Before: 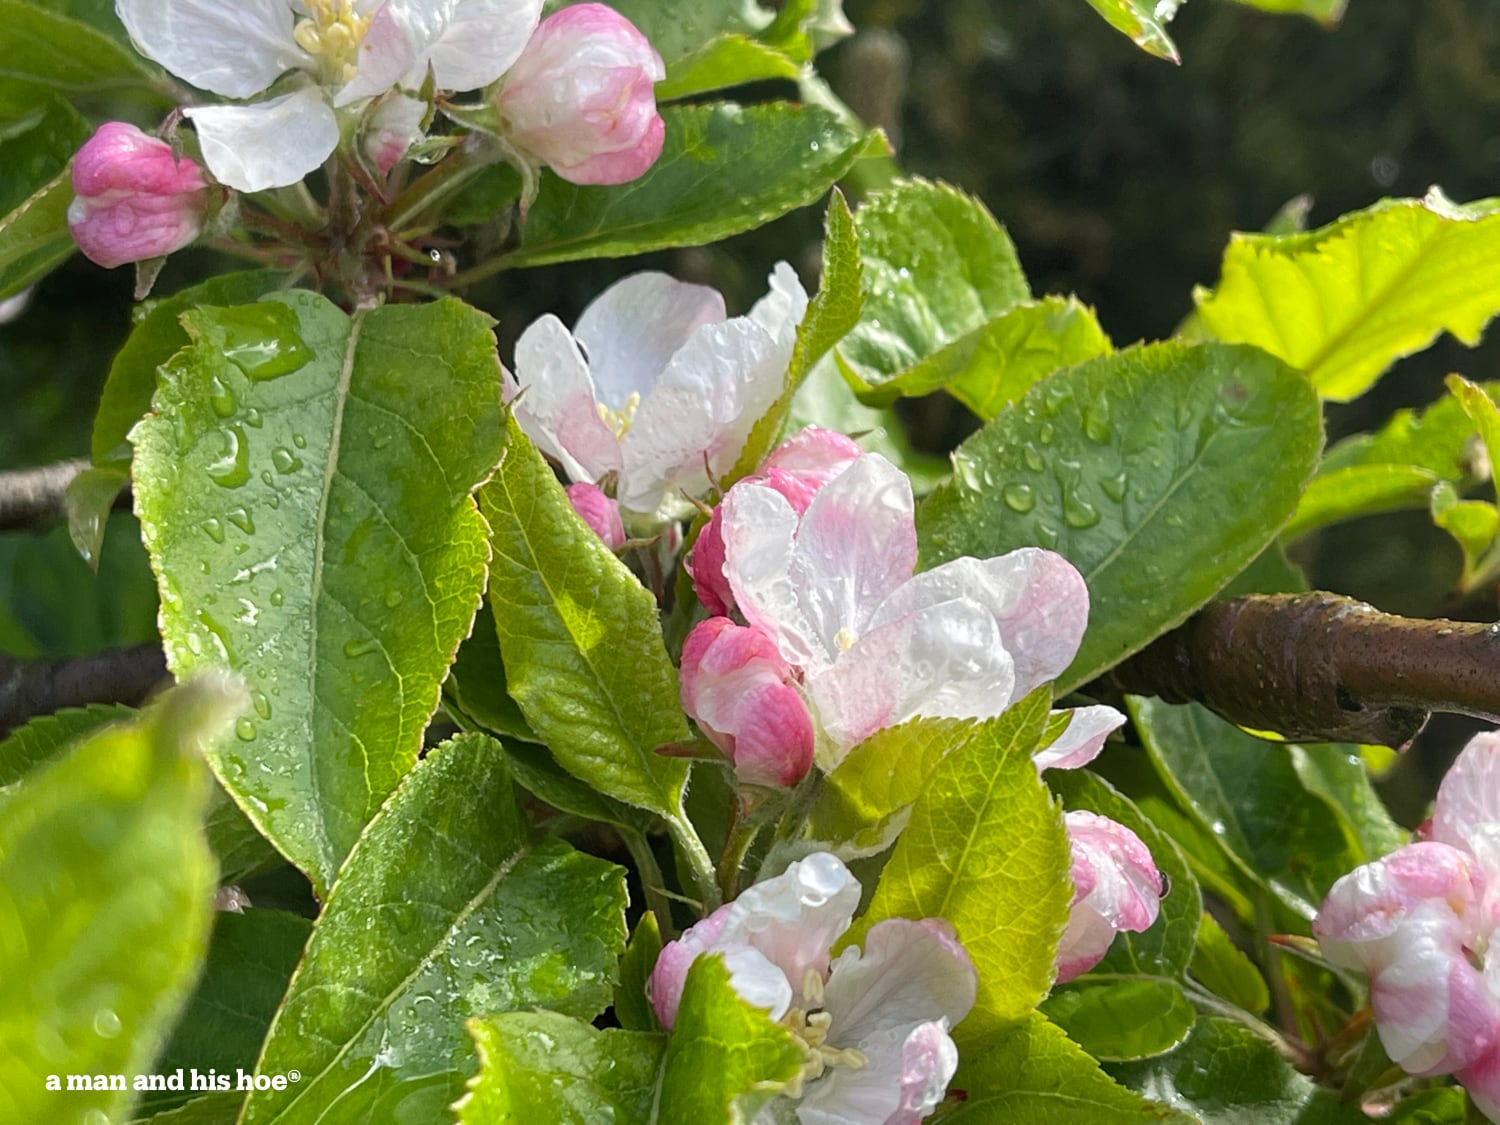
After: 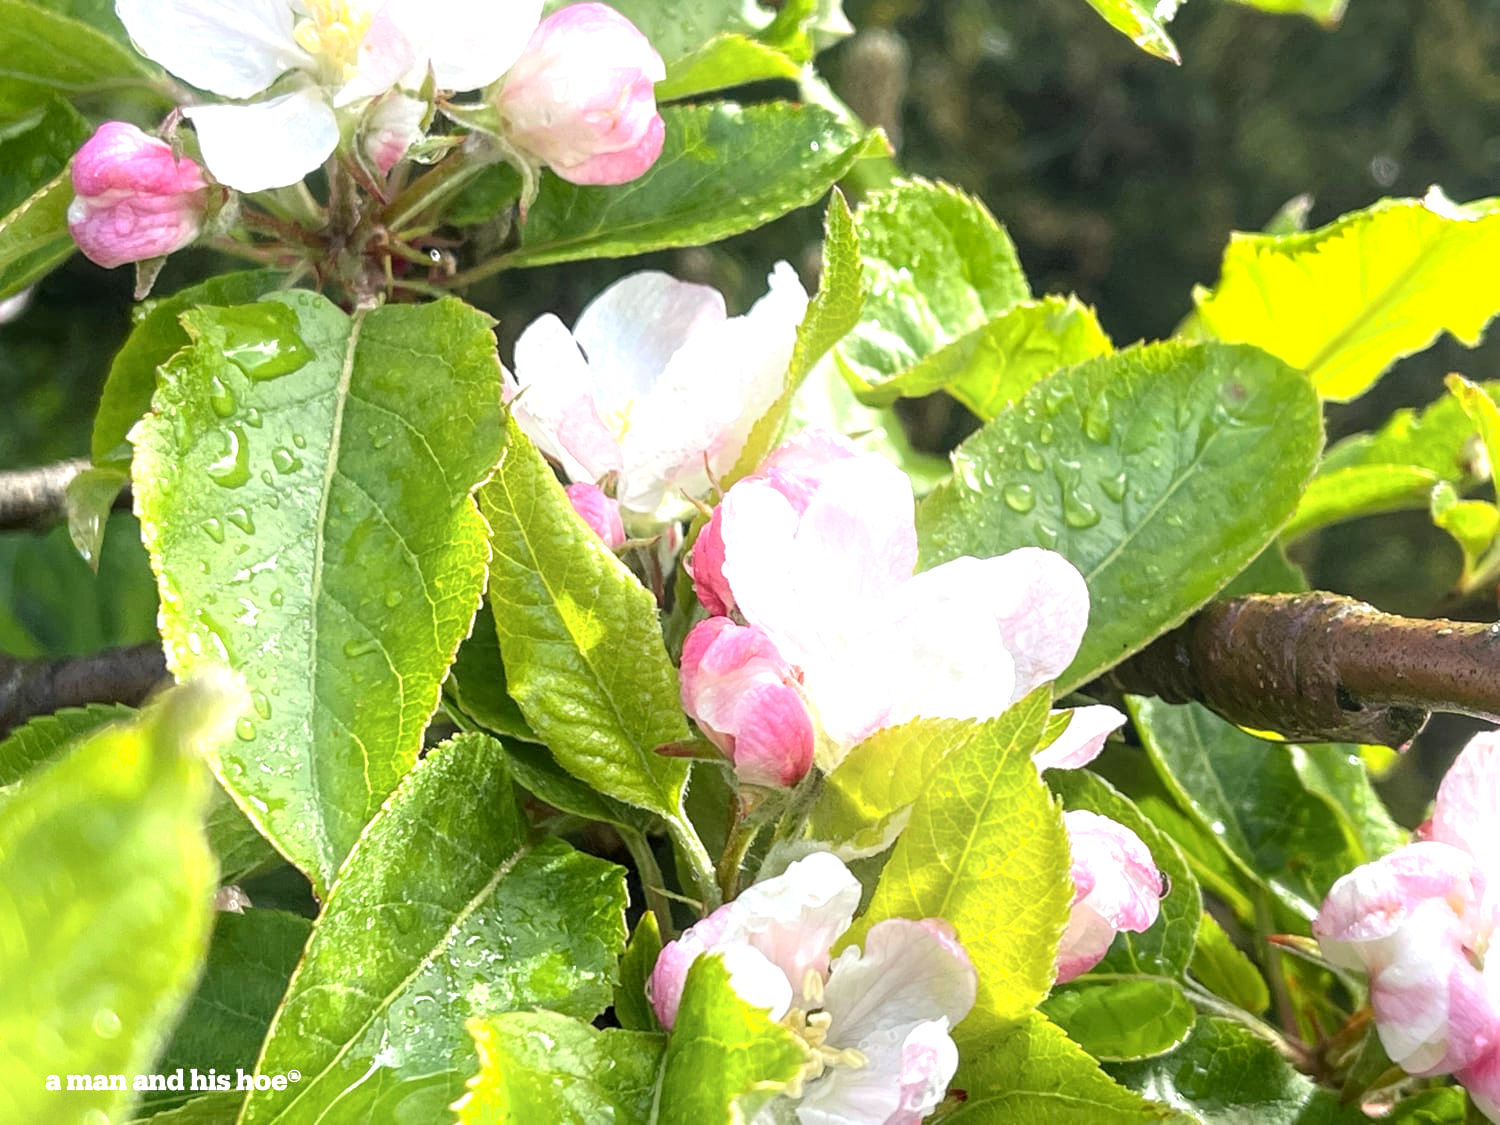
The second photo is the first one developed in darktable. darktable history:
local contrast: on, module defaults
shadows and highlights: shadows -22.54, highlights 45.97, soften with gaussian
exposure: exposure 0.925 EV, compensate highlight preservation false
